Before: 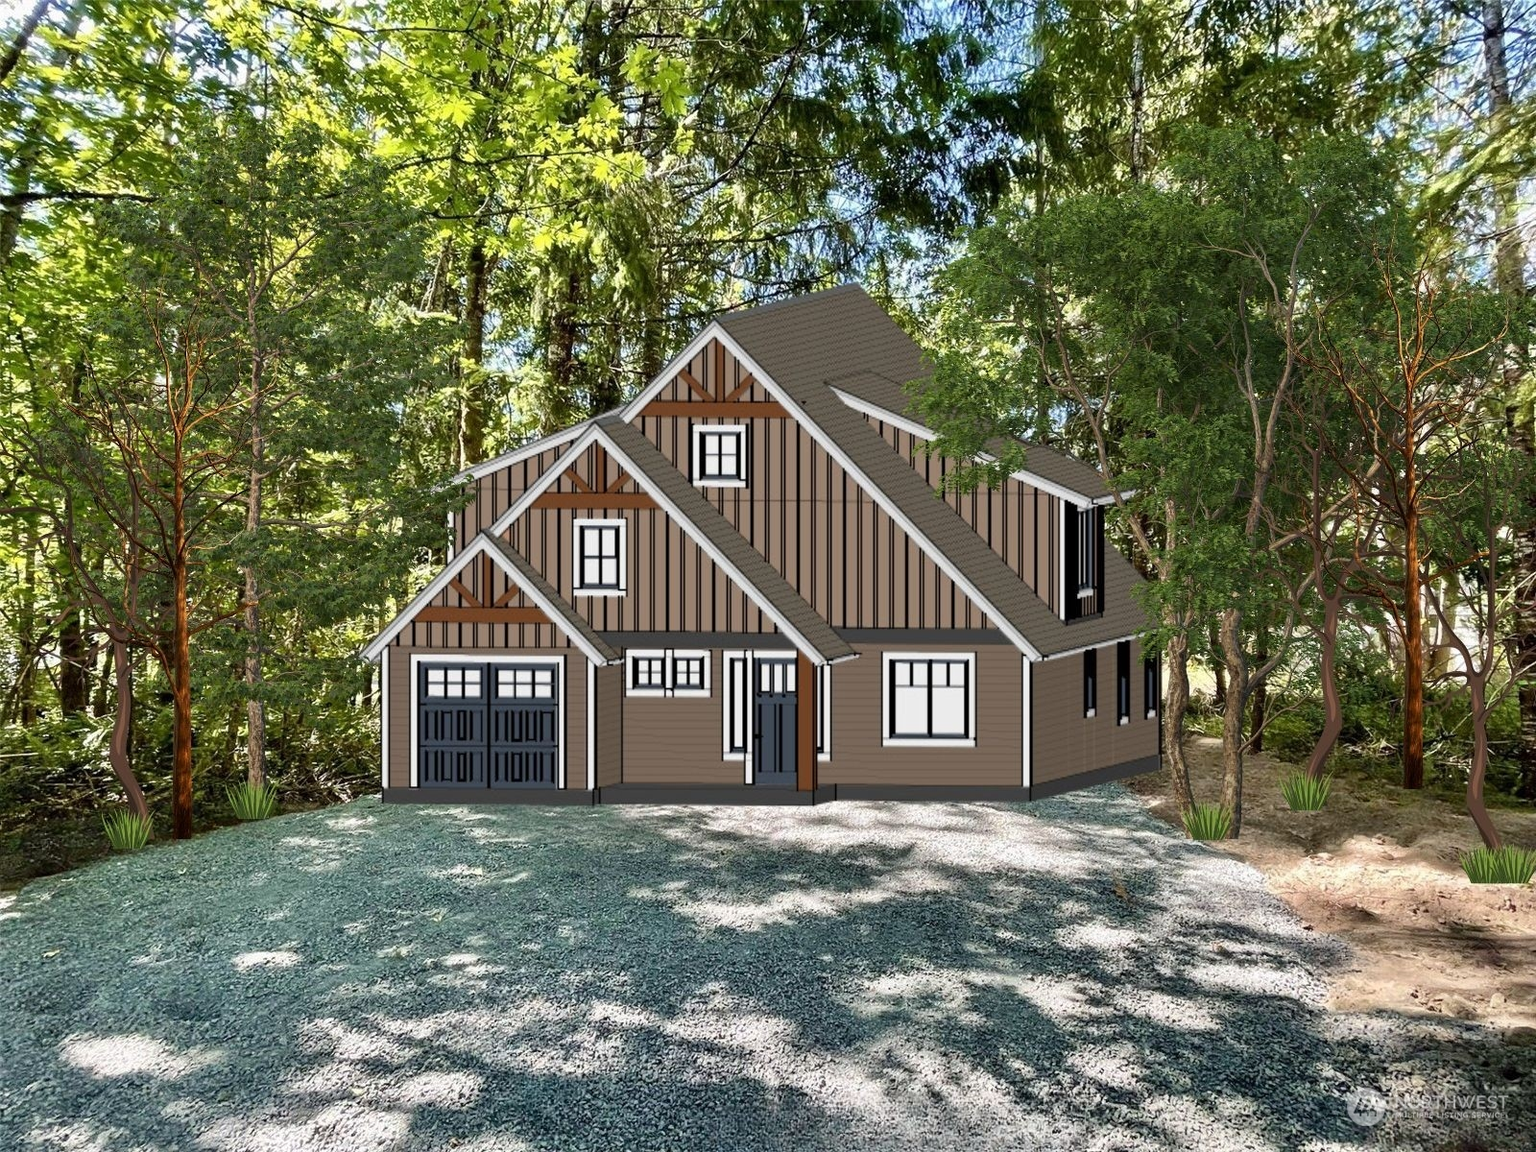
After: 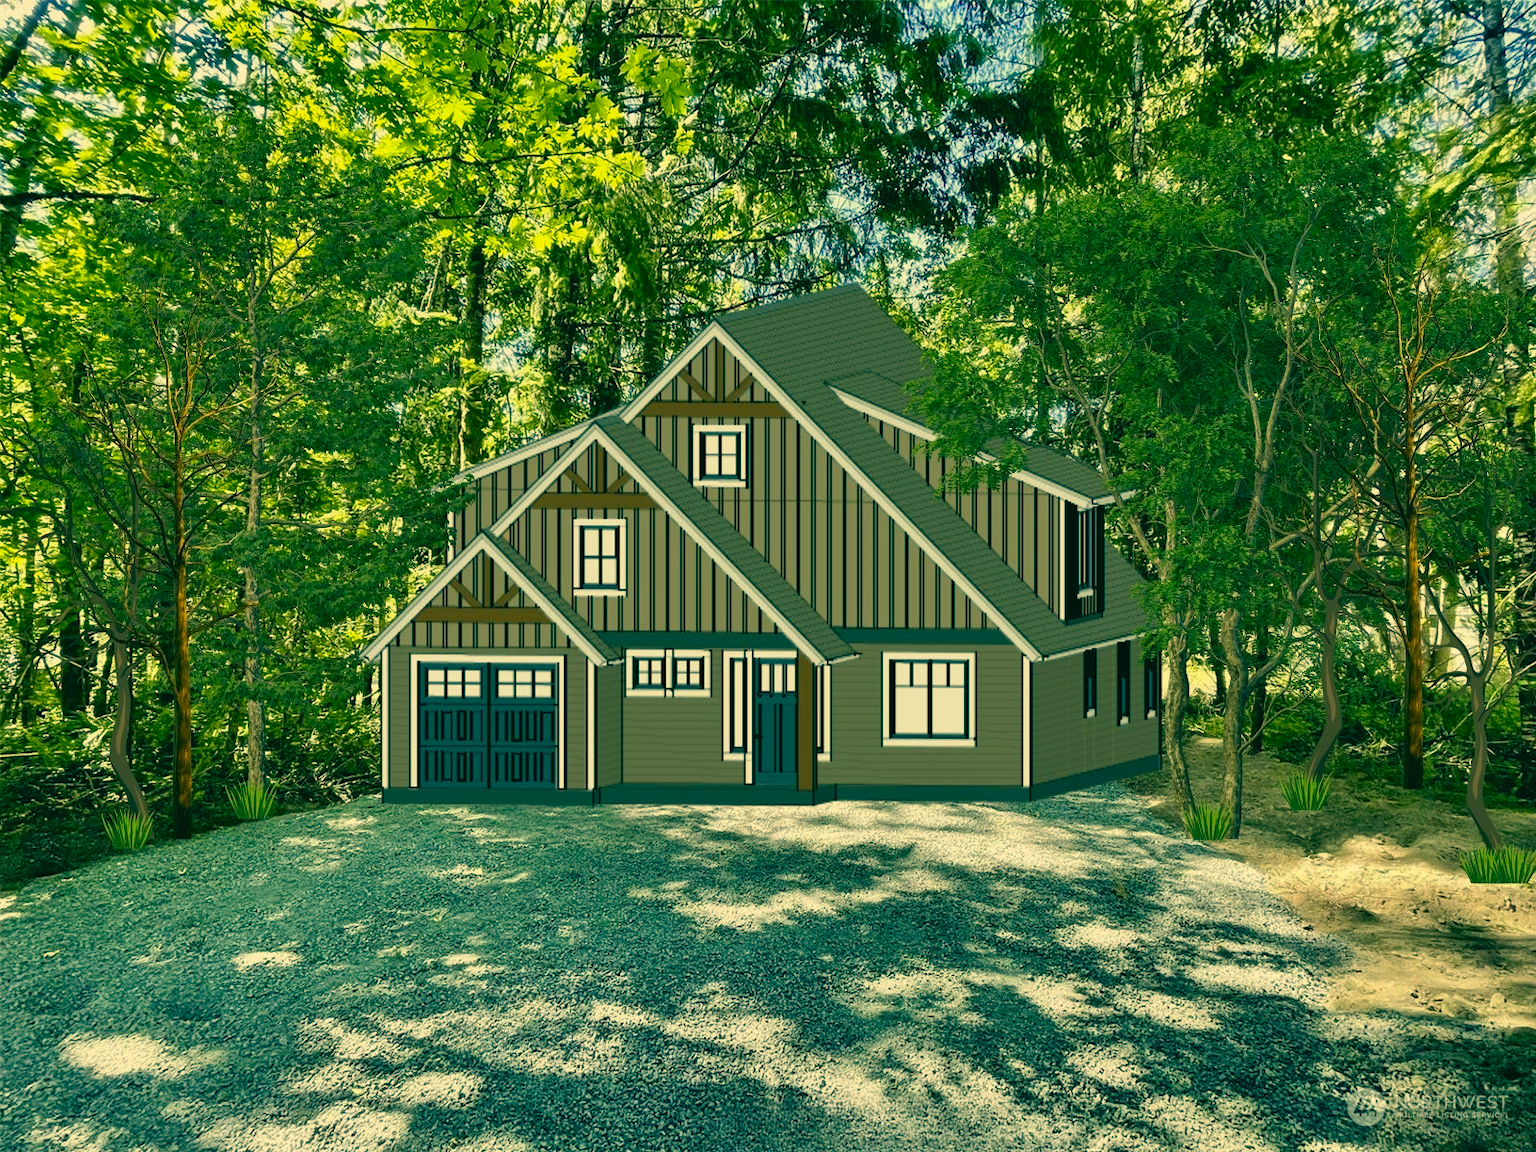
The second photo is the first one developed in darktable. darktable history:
shadows and highlights: white point adjustment -3.64, highlights -63.34, highlights color adjustment 42%, soften with gaussian
color correction: highlights a* 1.83, highlights b* 34.02, shadows a* -36.68, shadows b* -5.48
